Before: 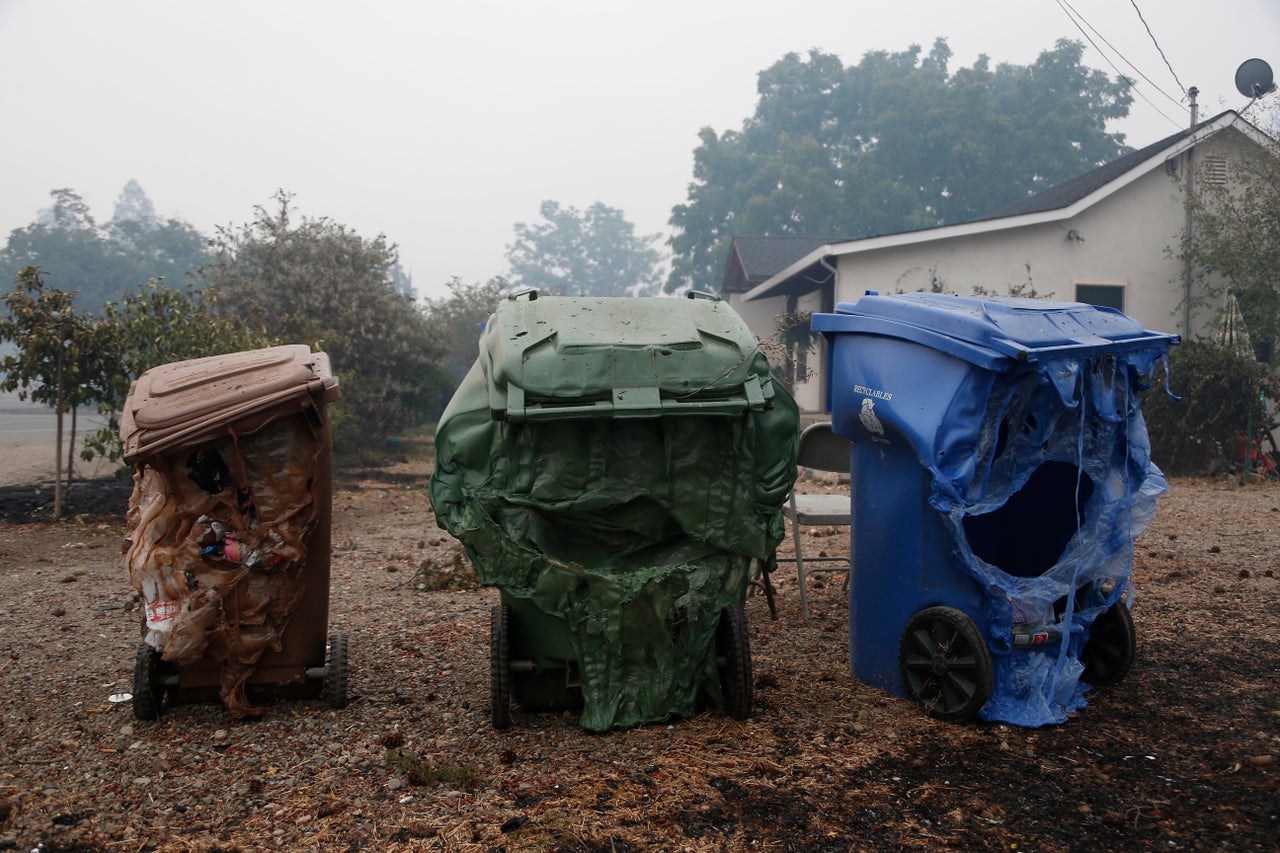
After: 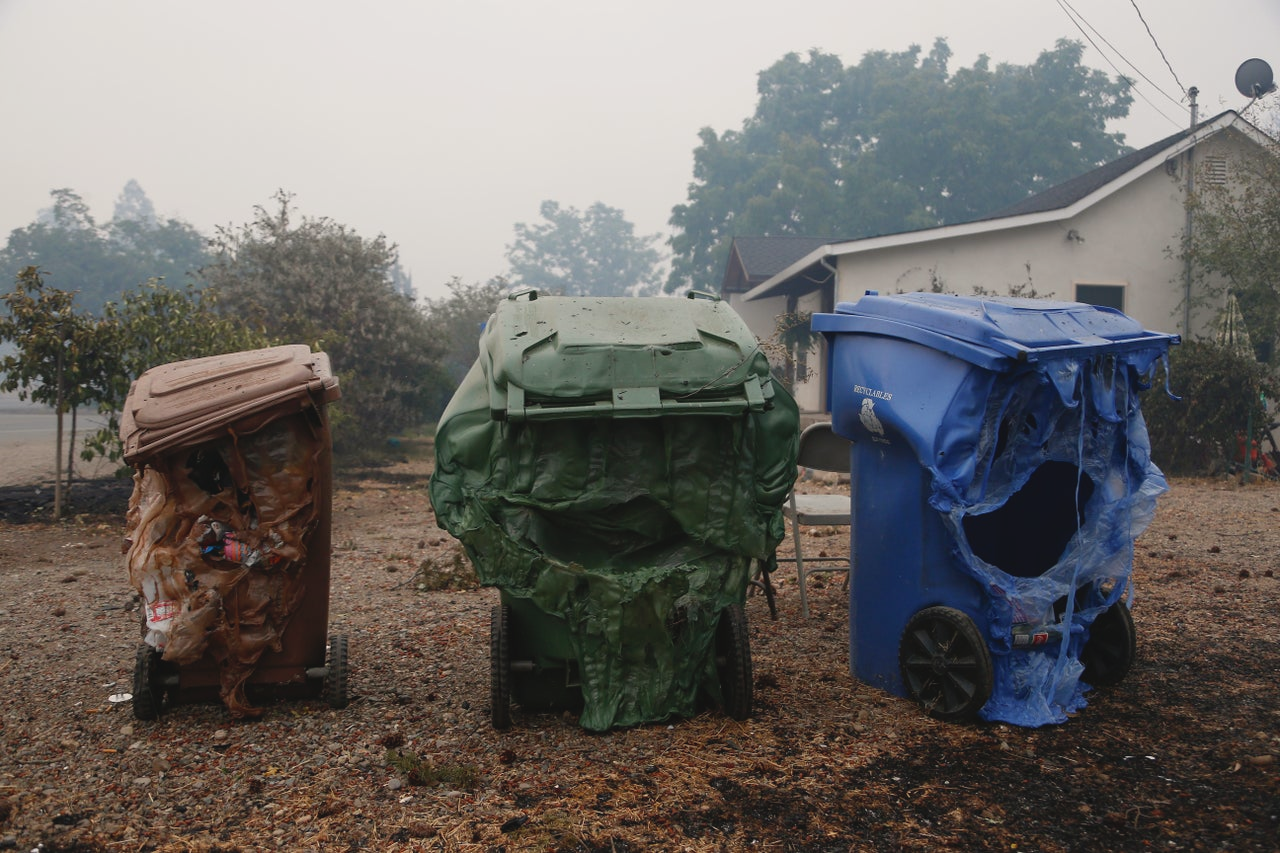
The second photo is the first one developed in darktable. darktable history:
color correction: highlights a* 0.843, highlights b* 2.82, saturation 1.09
contrast brightness saturation: contrast -0.103, saturation -0.102
